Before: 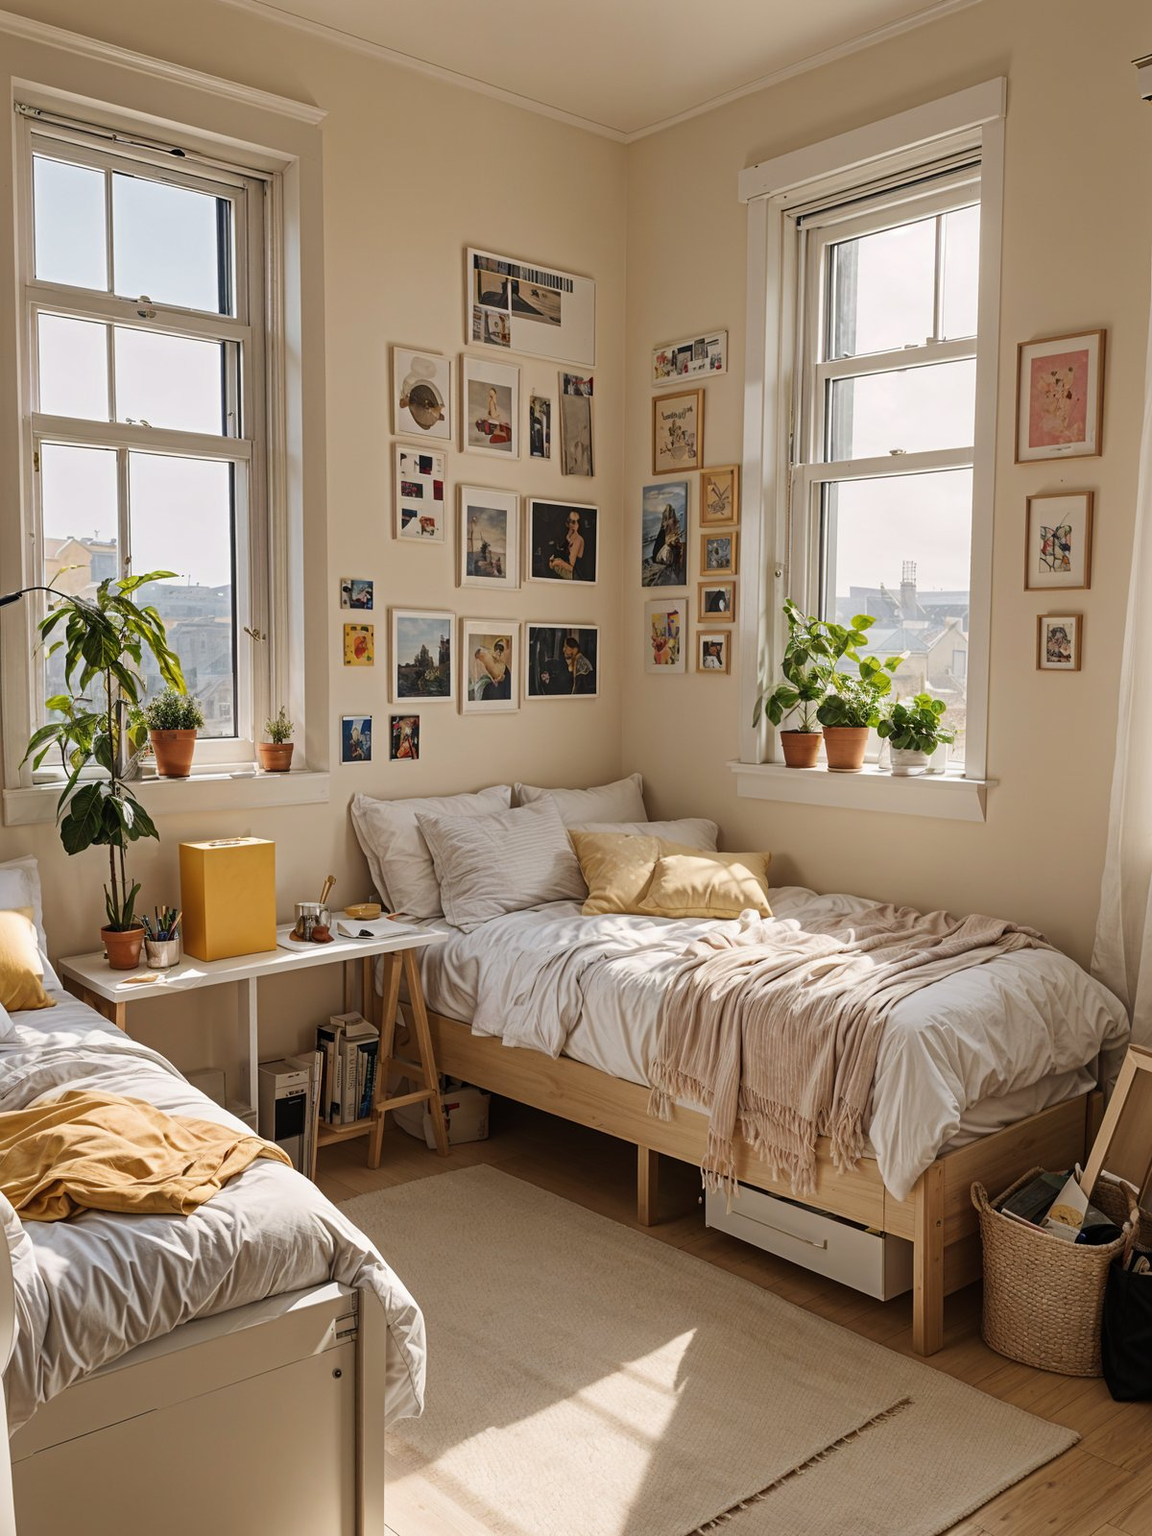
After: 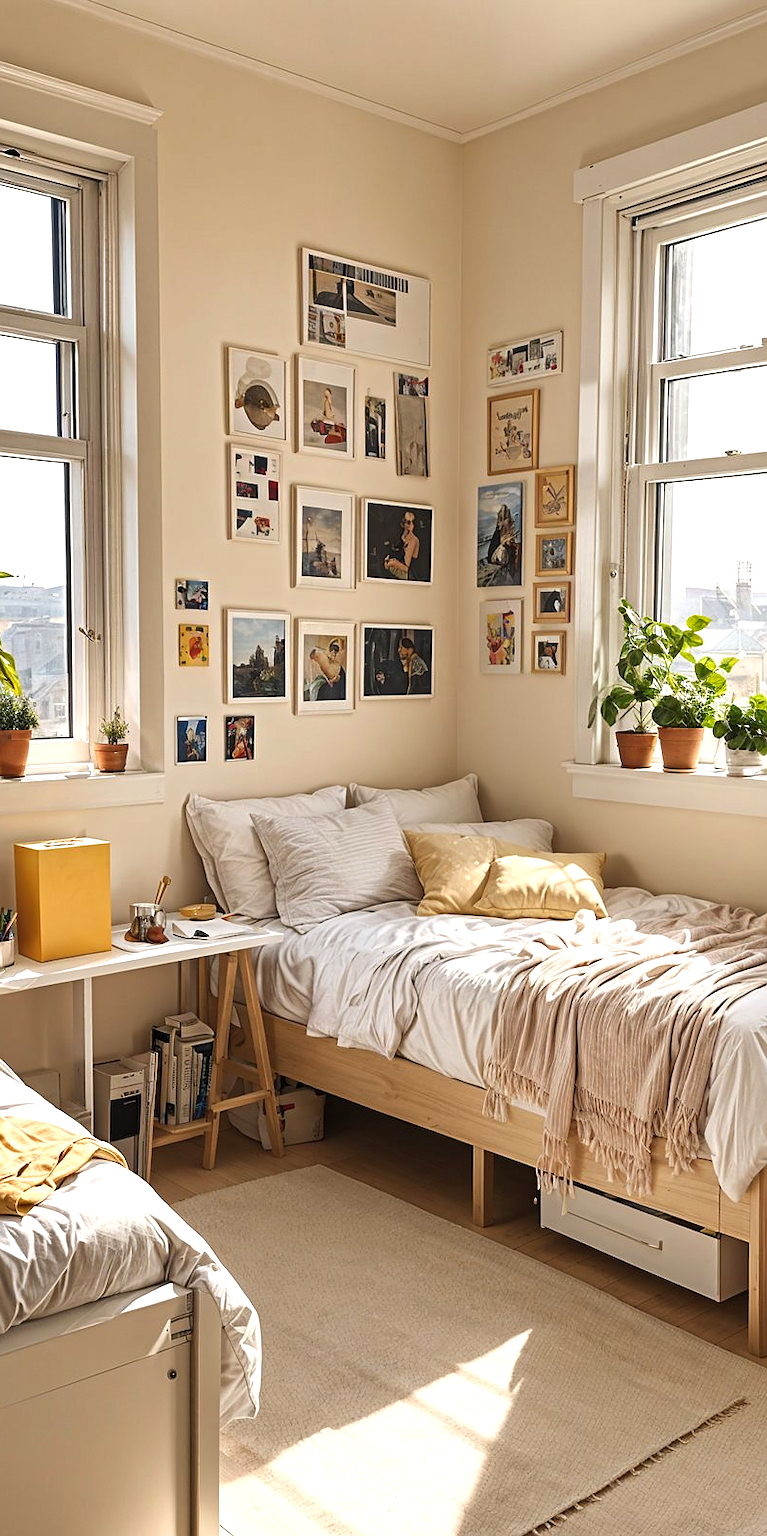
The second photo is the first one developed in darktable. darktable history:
crop and rotate: left 14.402%, right 18.932%
shadows and highlights: shadows 35.76, highlights -35.14, soften with gaussian
sharpen: radius 0.978, amount 0.607
exposure: black level correction 0, exposure 0.686 EV, compensate highlight preservation false
